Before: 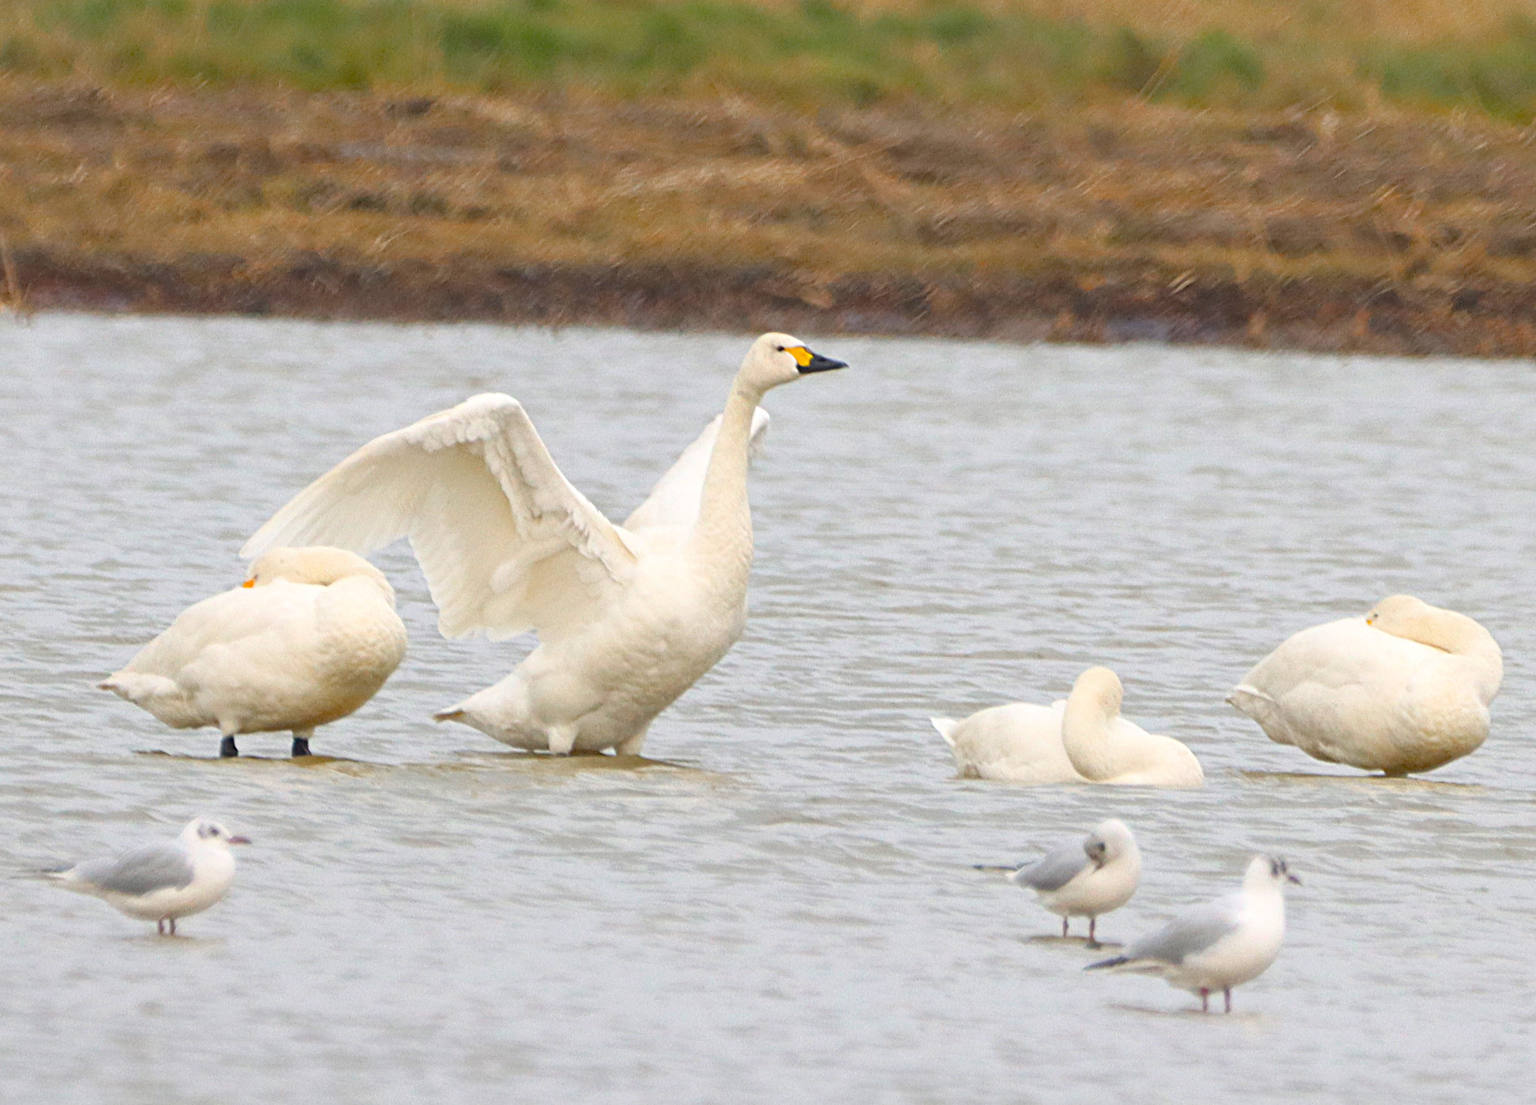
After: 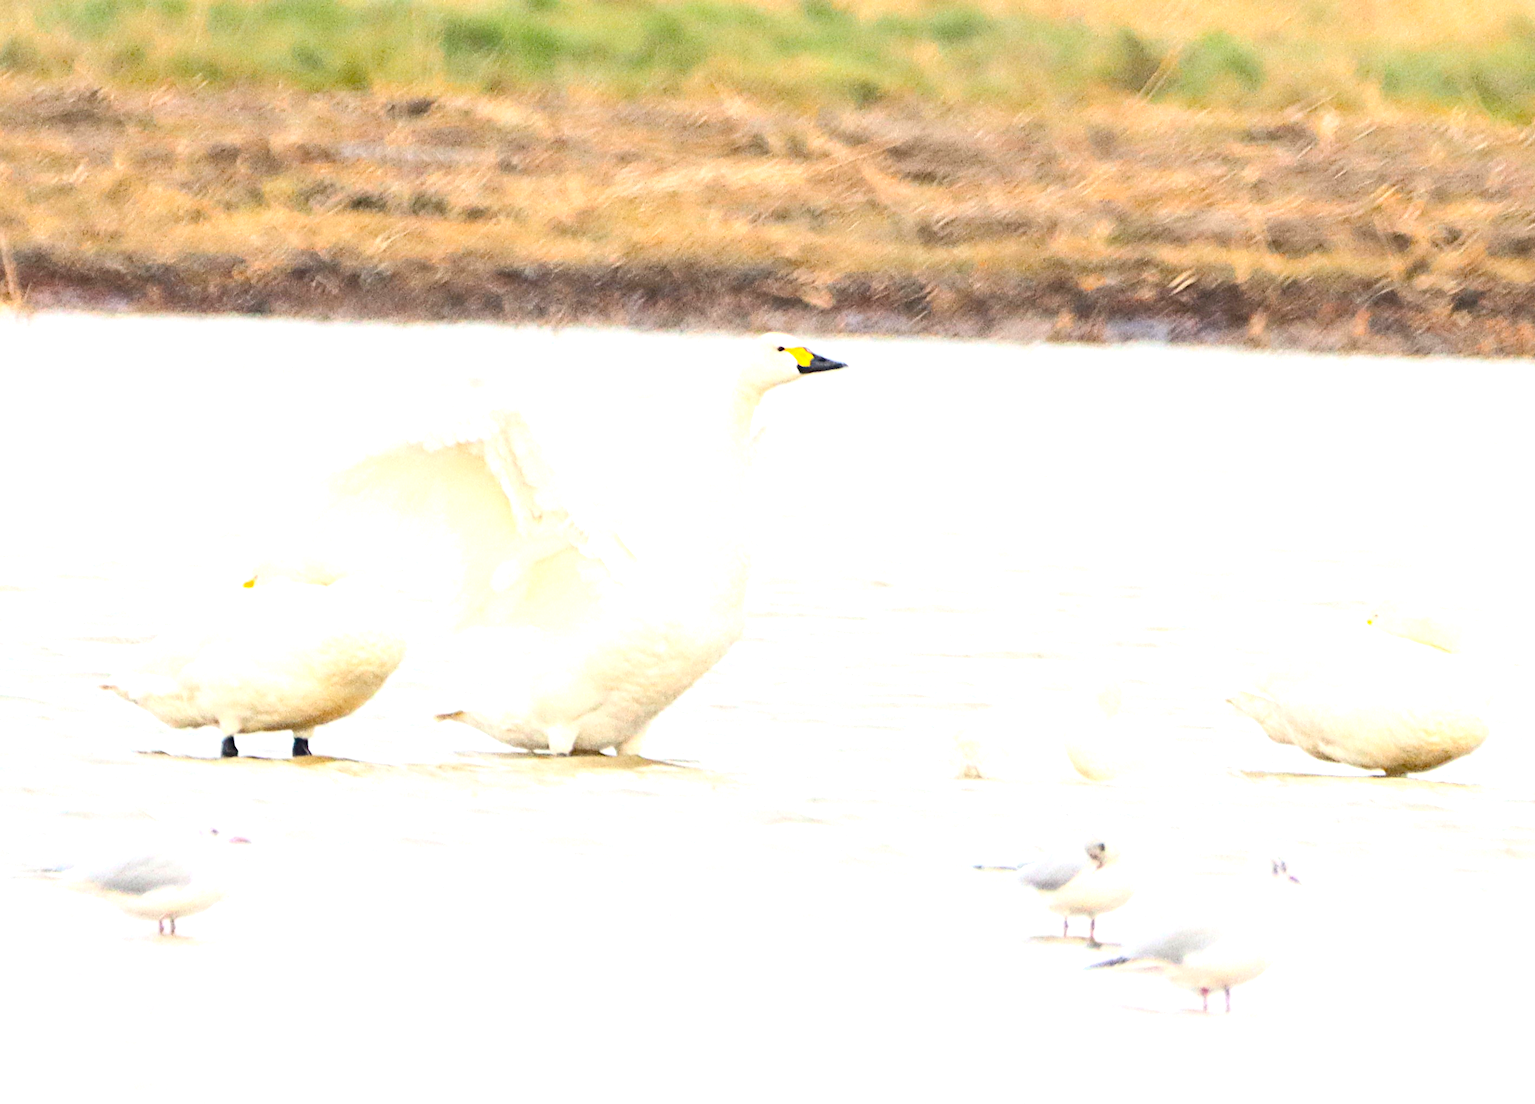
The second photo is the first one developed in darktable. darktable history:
exposure: black level correction 0, exposure 1.2 EV, compensate highlight preservation false
contrast brightness saturation: contrast 0.292
